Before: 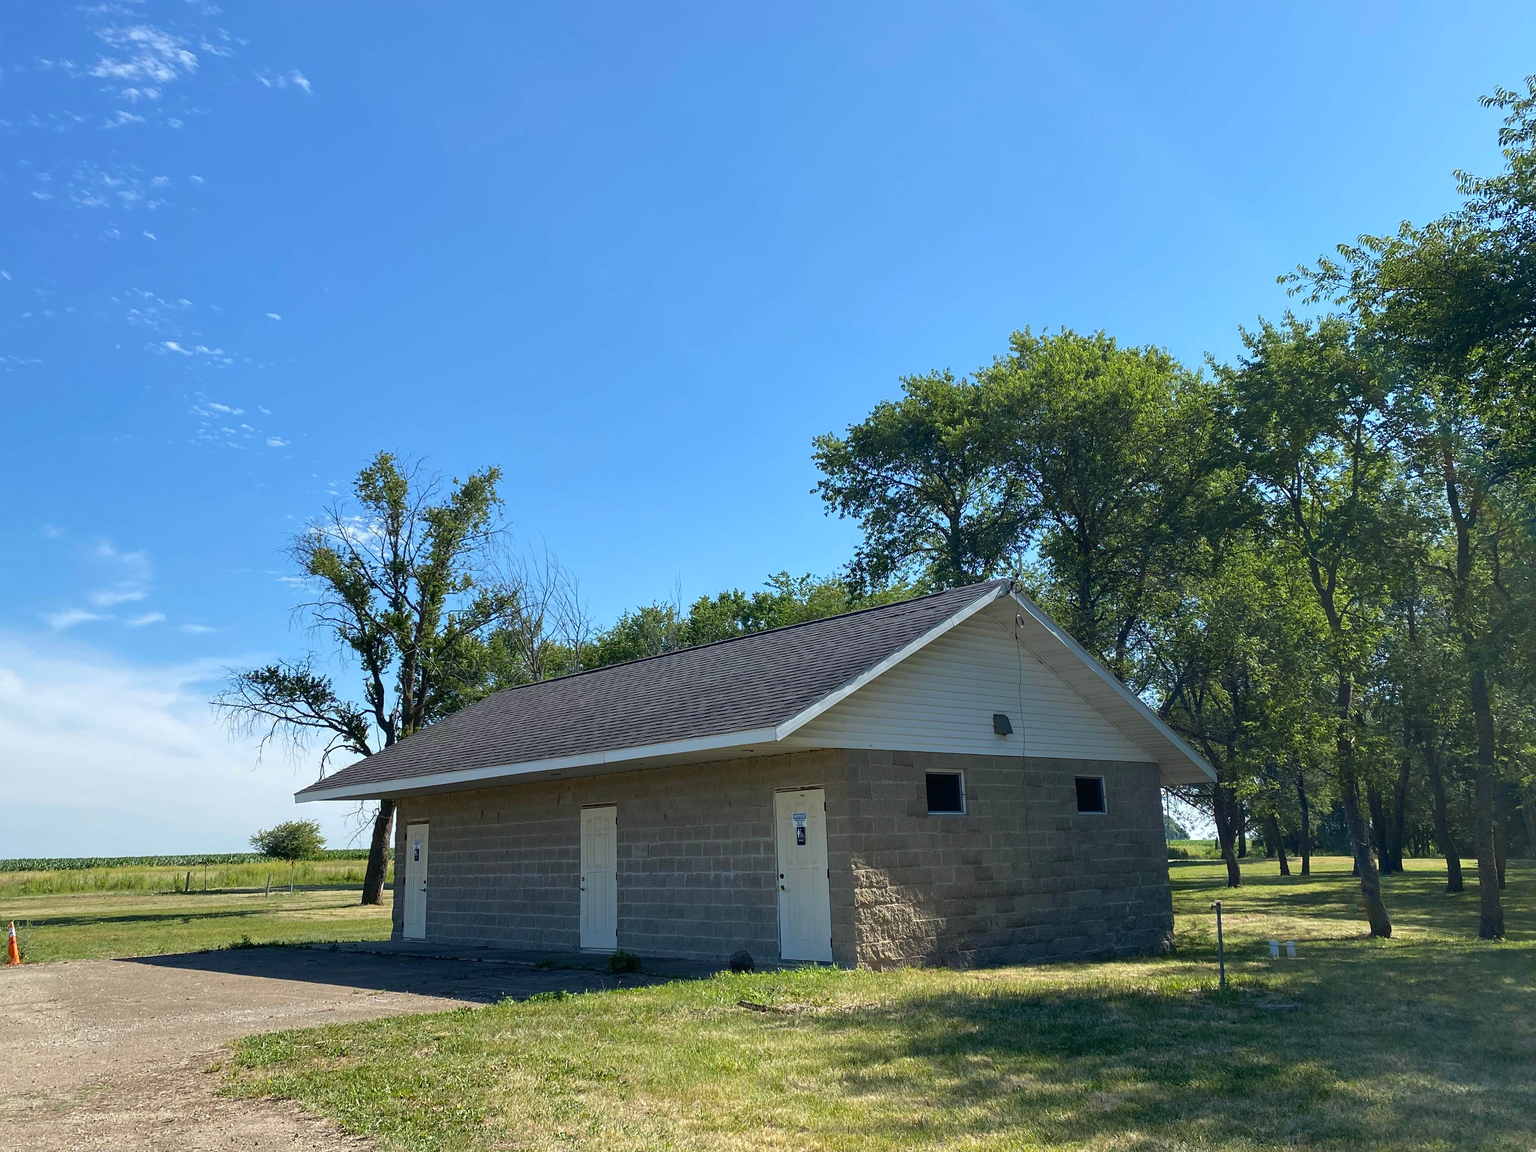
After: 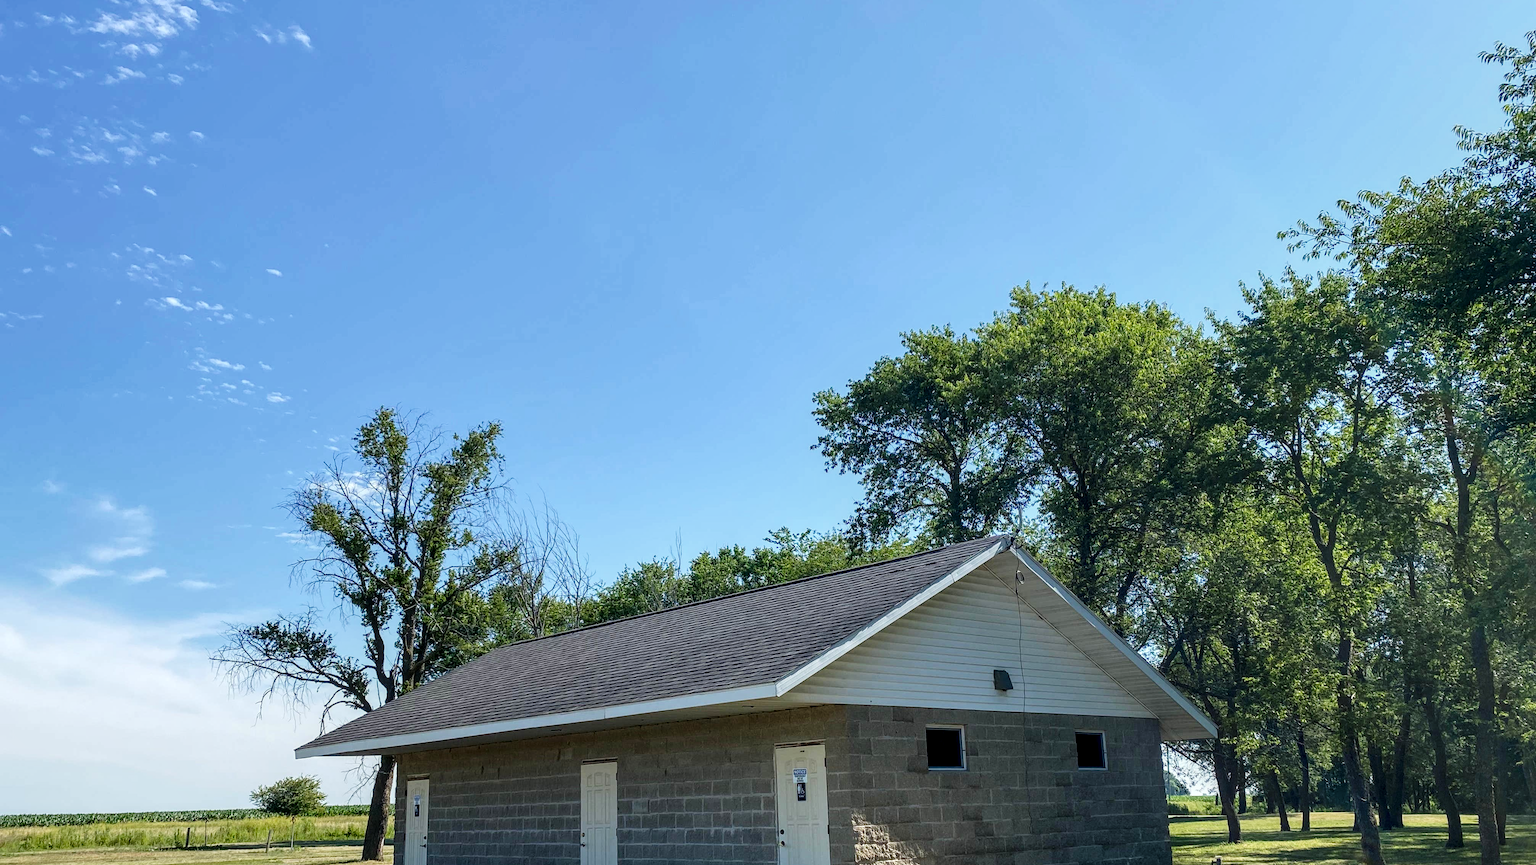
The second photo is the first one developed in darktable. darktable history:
local contrast: detail 142%
crop: top 3.871%, bottom 20.967%
tone curve: curves: ch0 [(0, 0.025) (0.15, 0.143) (0.452, 0.486) (0.751, 0.788) (1, 0.961)]; ch1 [(0, 0) (0.43, 0.408) (0.476, 0.469) (0.497, 0.494) (0.546, 0.571) (0.566, 0.607) (0.62, 0.657) (1, 1)]; ch2 [(0, 0) (0.386, 0.397) (0.505, 0.498) (0.547, 0.546) (0.579, 0.58) (1, 1)], preserve colors none
